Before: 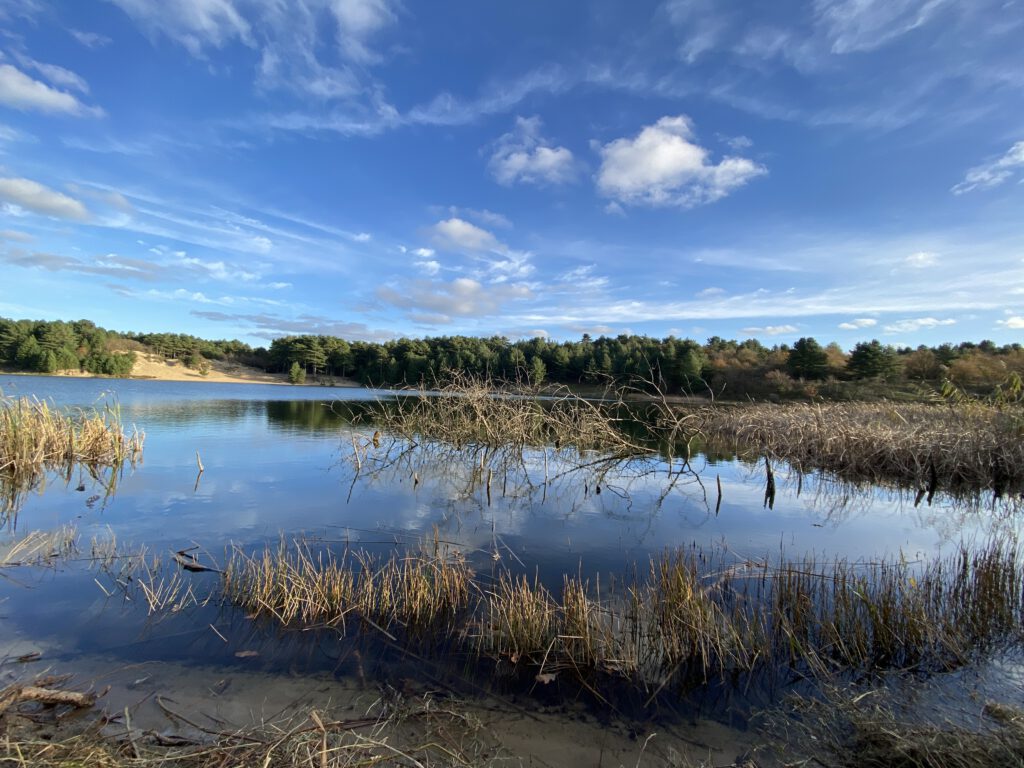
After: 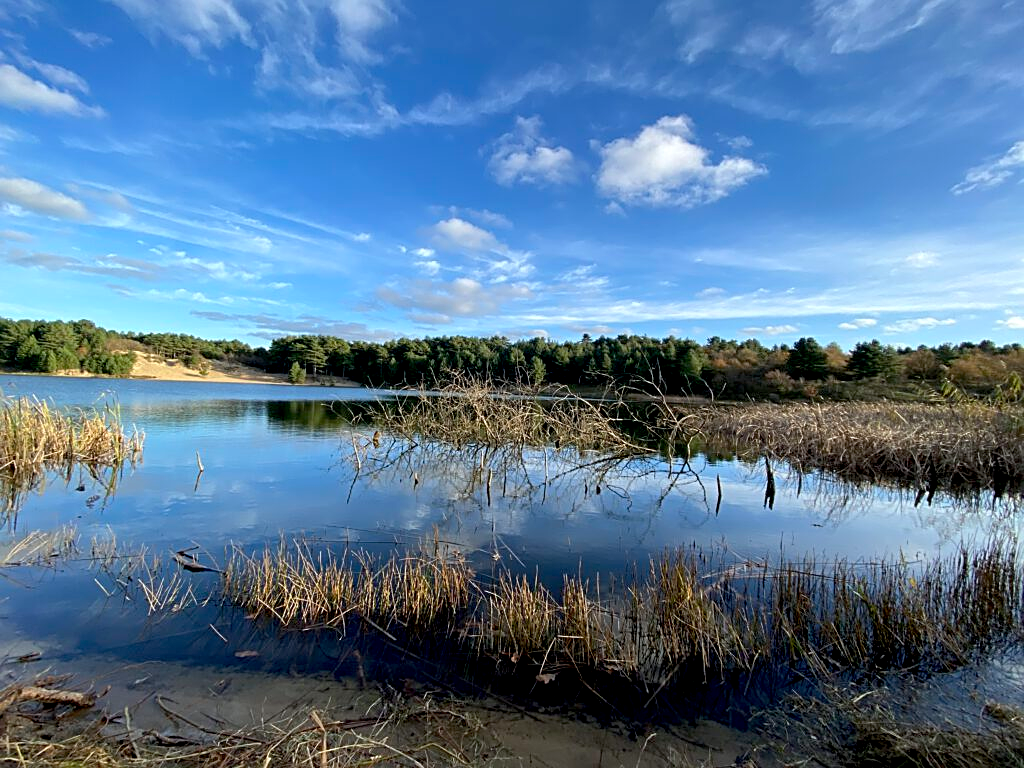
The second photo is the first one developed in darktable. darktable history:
white balance: red 0.986, blue 1.01
exposure: black level correction 0.009, exposure 0.119 EV, compensate highlight preservation false
sharpen: on, module defaults
